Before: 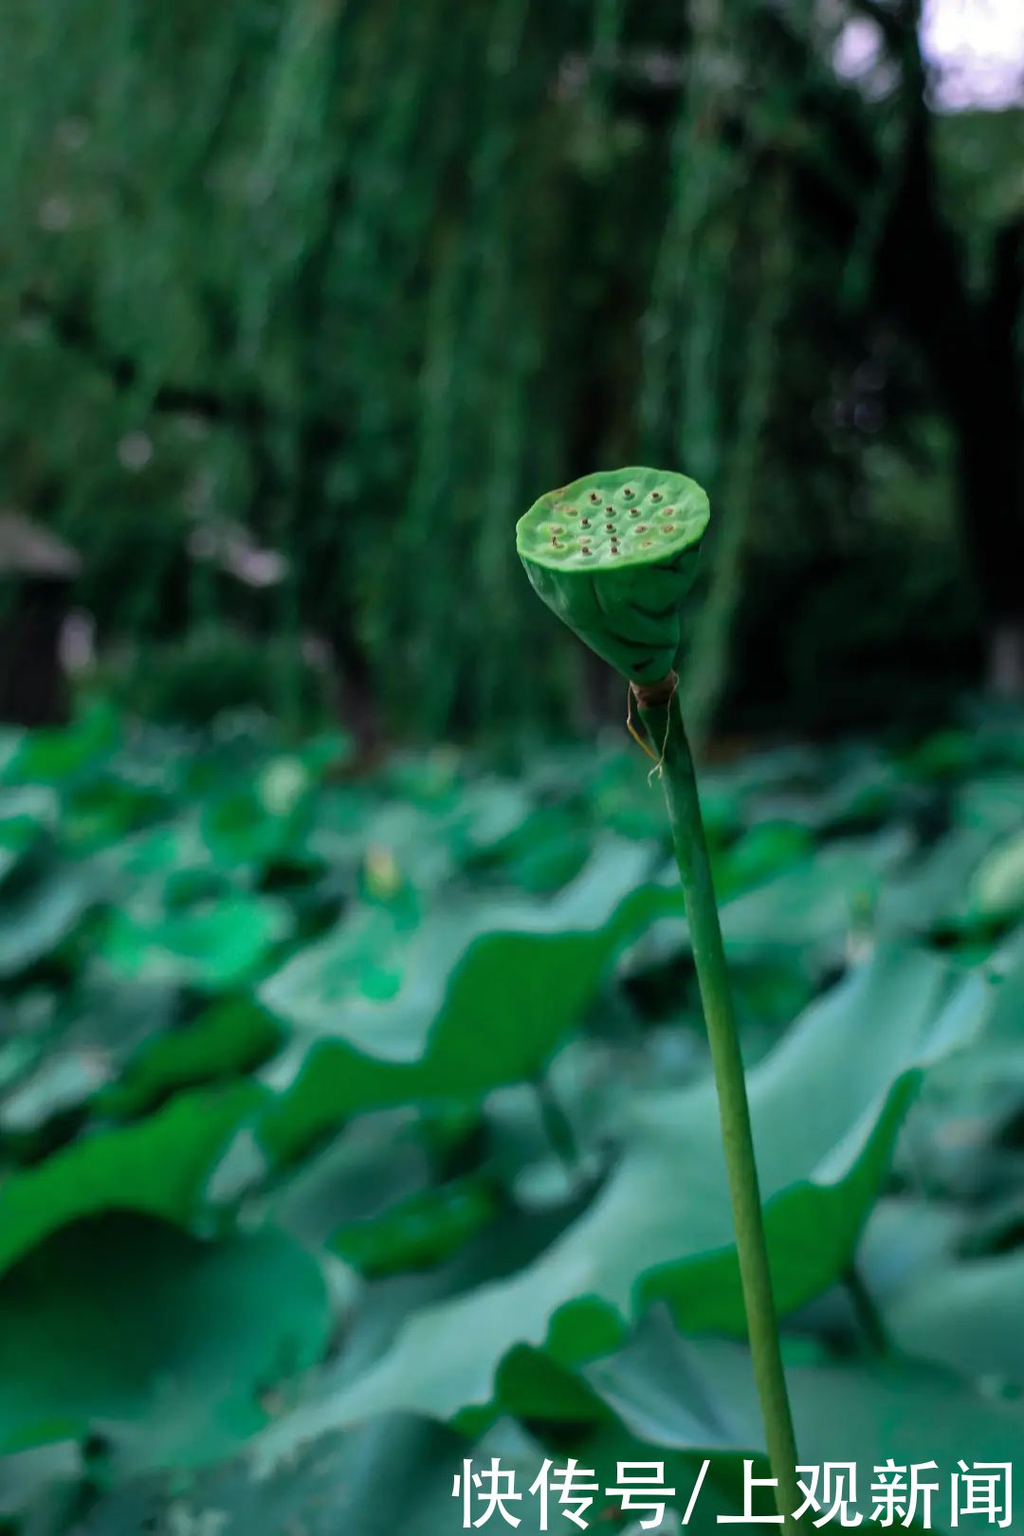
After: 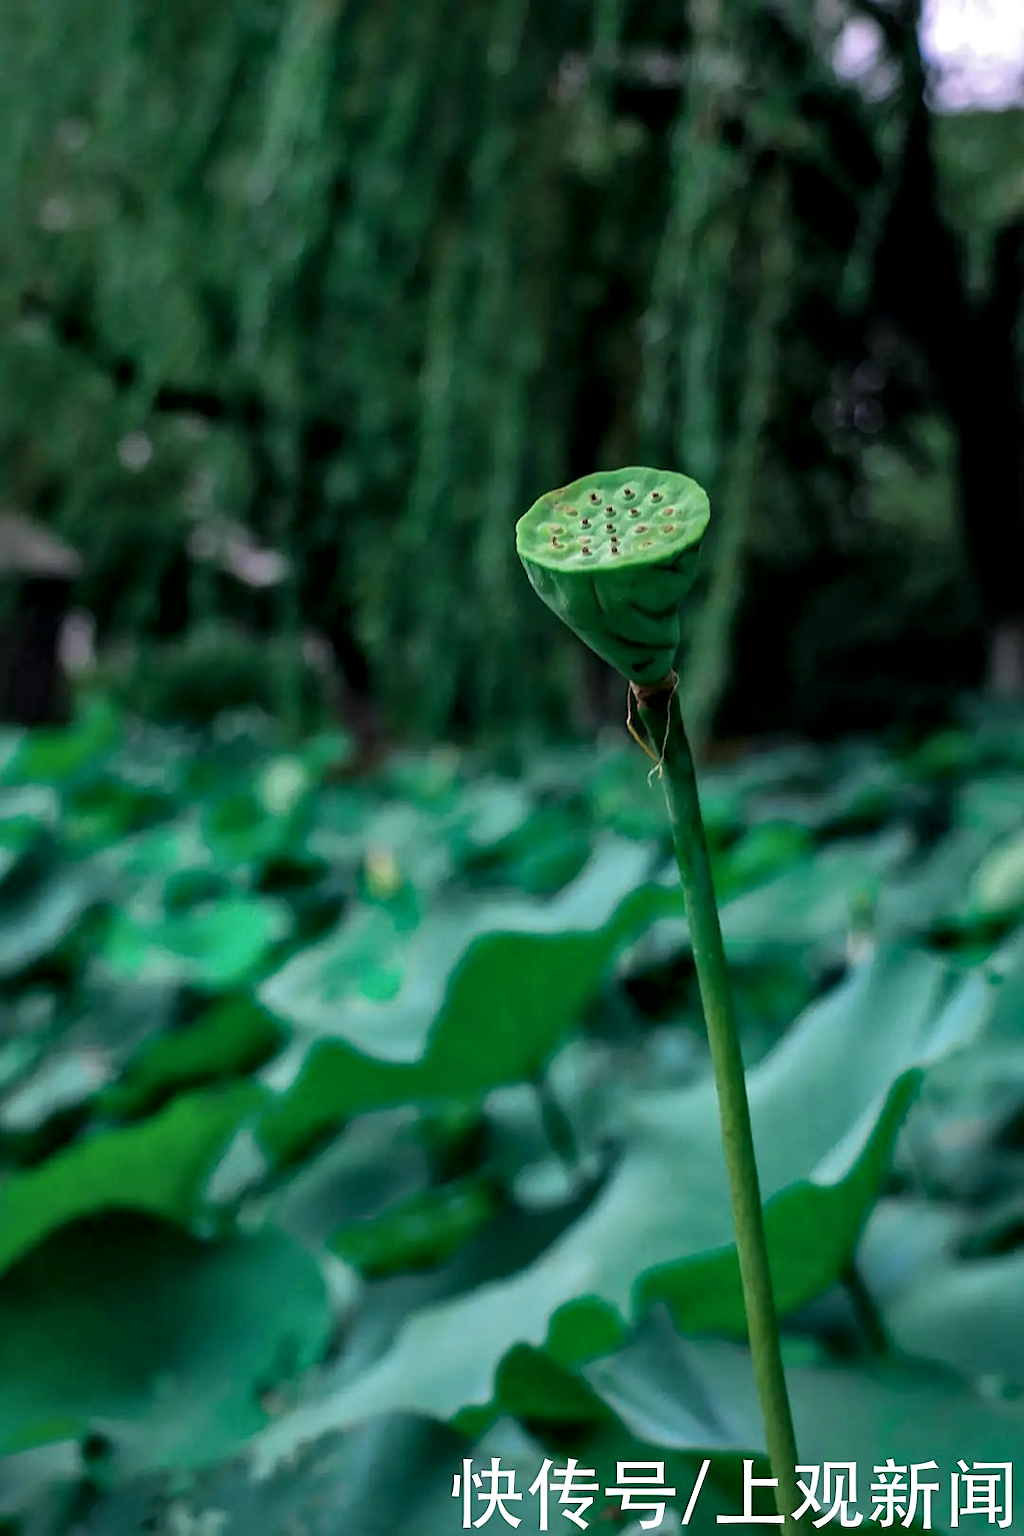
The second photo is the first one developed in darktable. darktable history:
local contrast: mode bilateral grid, contrast 19, coarseness 49, detail 148%, midtone range 0.2
sharpen: radius 1.828, amount 0.391, threshold 1.276
